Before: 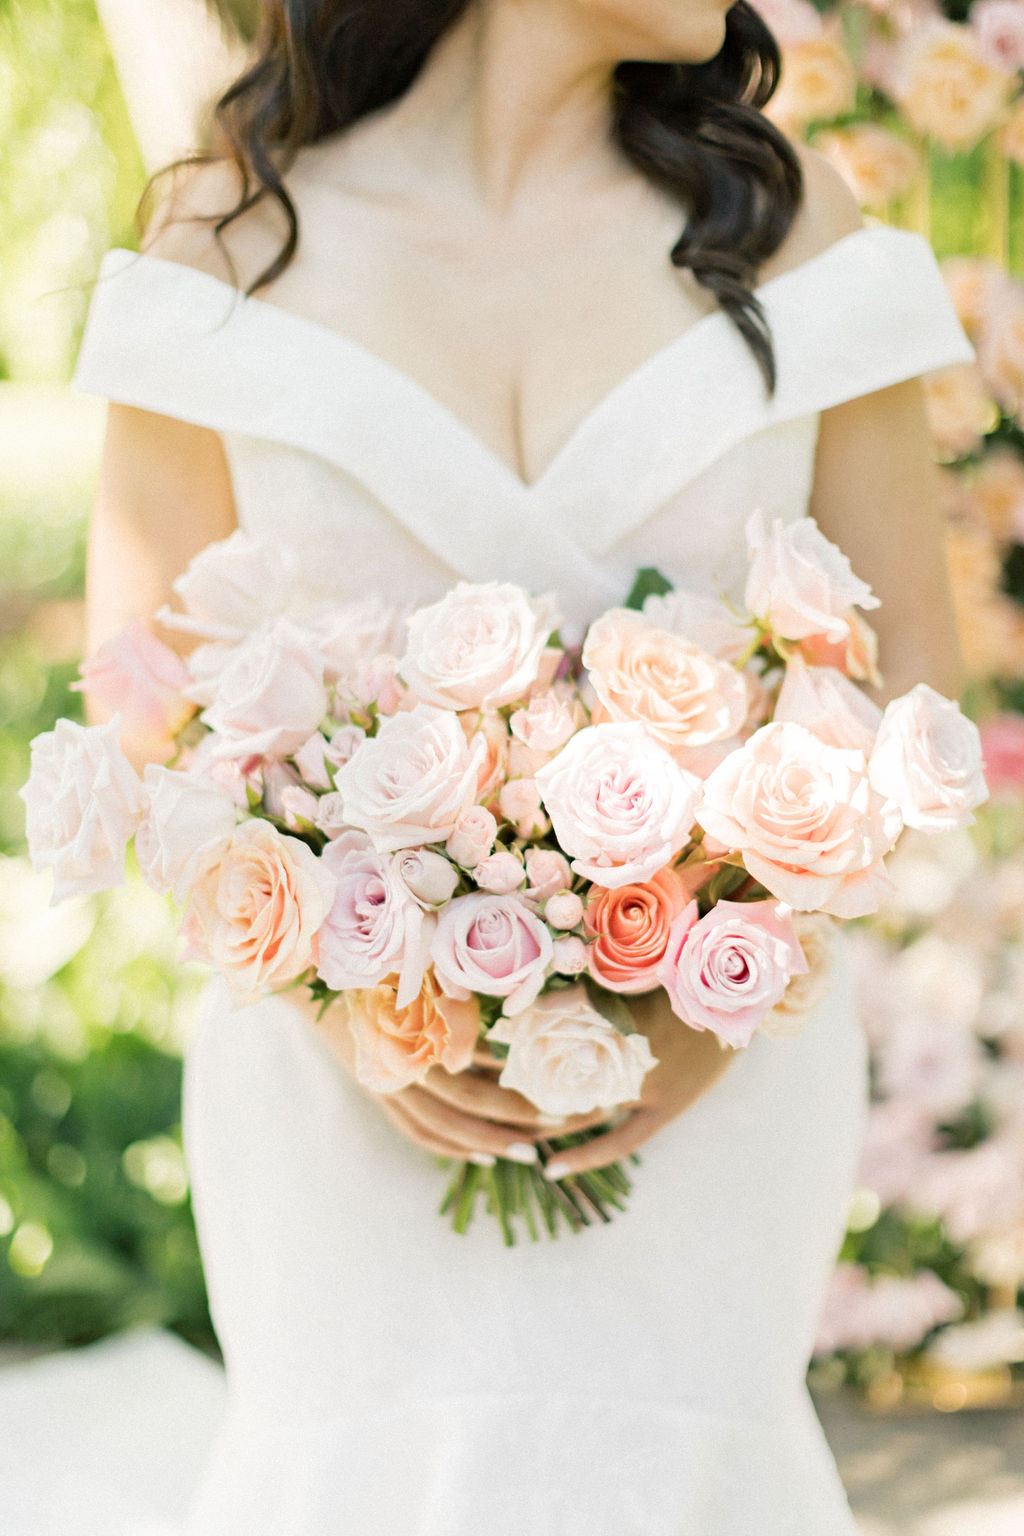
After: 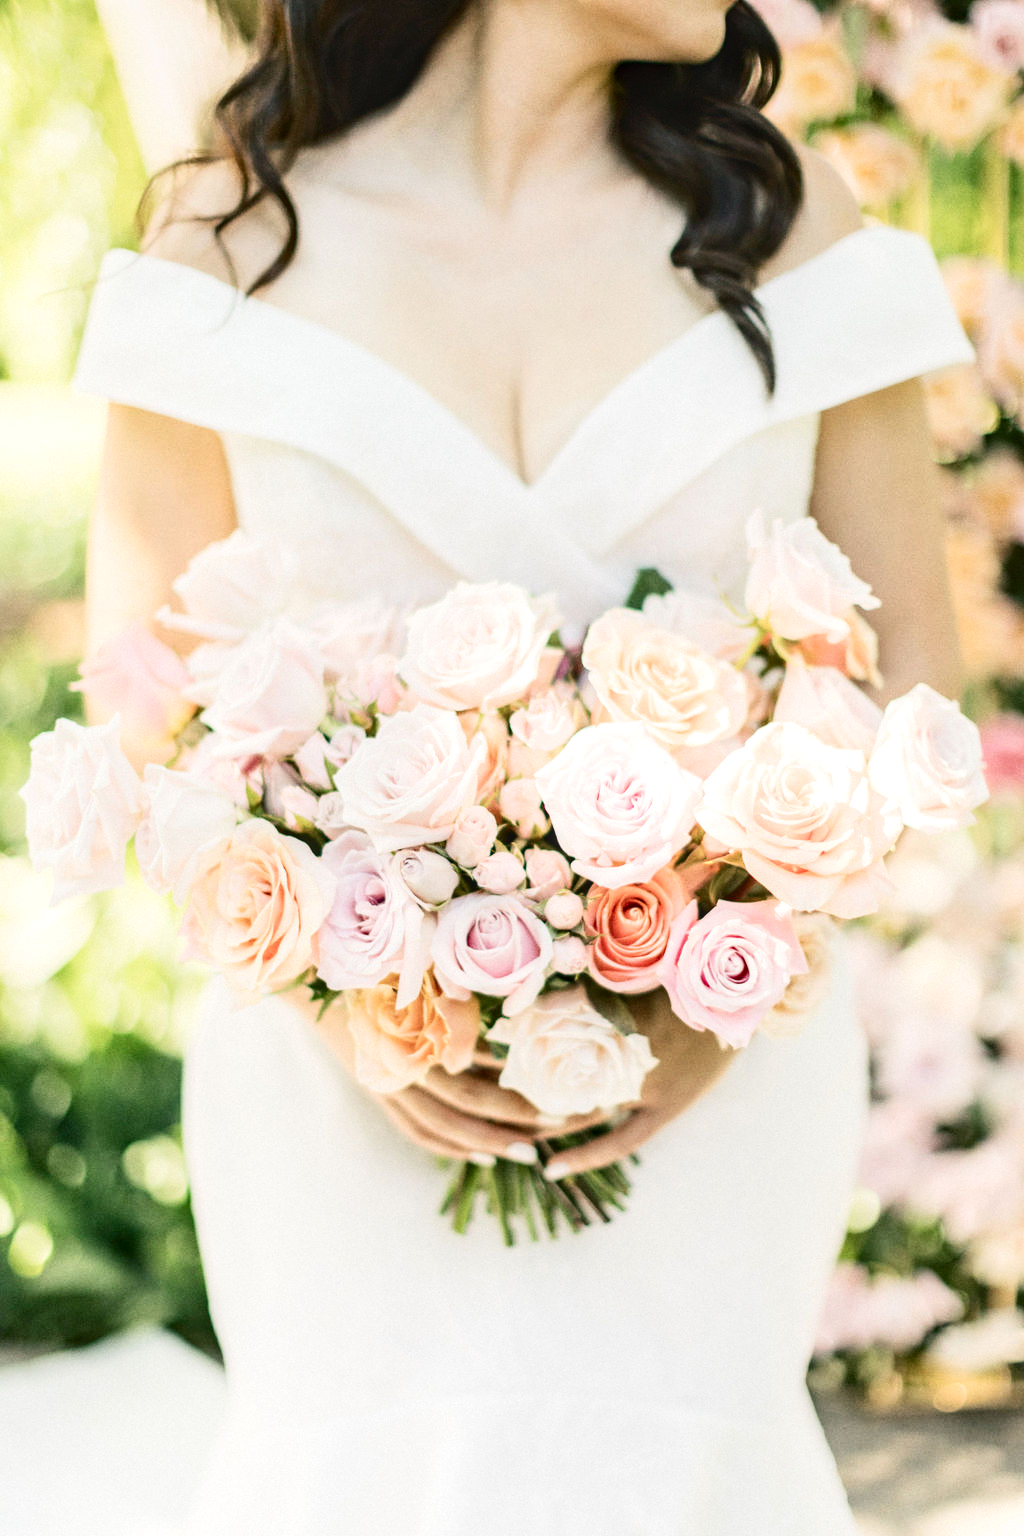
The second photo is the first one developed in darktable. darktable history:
contrast brightness saturation: contrast 0.279
local contrast: on, module defaults
